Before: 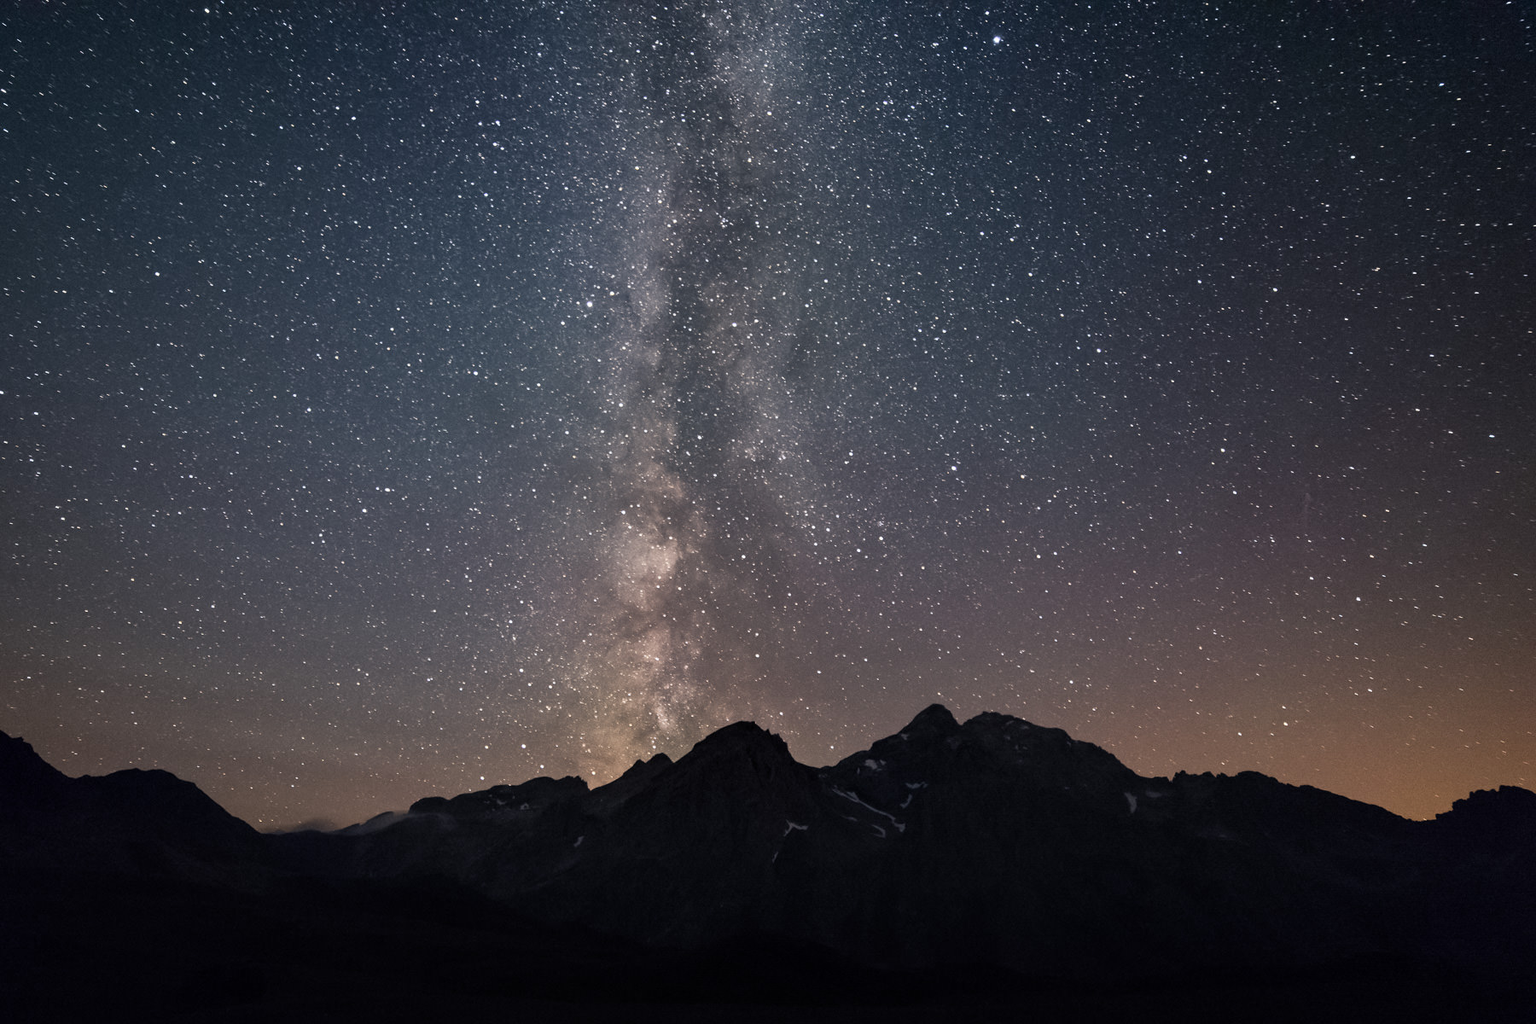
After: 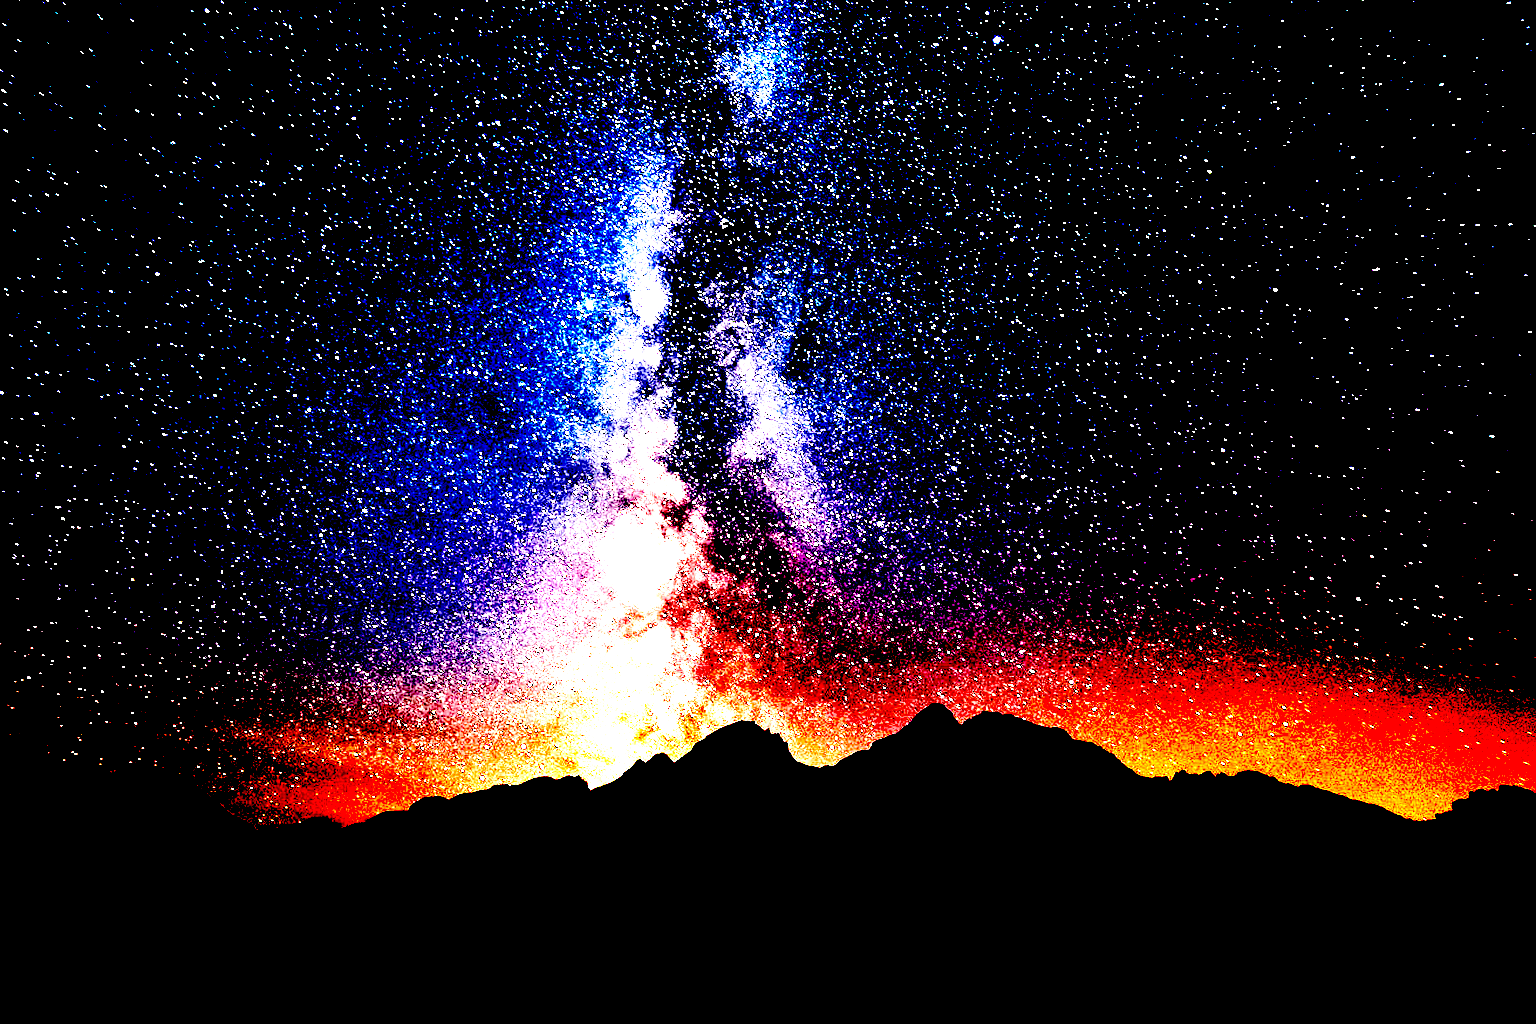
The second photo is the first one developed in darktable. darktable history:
exposure: black level correction 0.099, exposure 2.984 EV, compensate exposure bias true, compensate highlight preservation false
